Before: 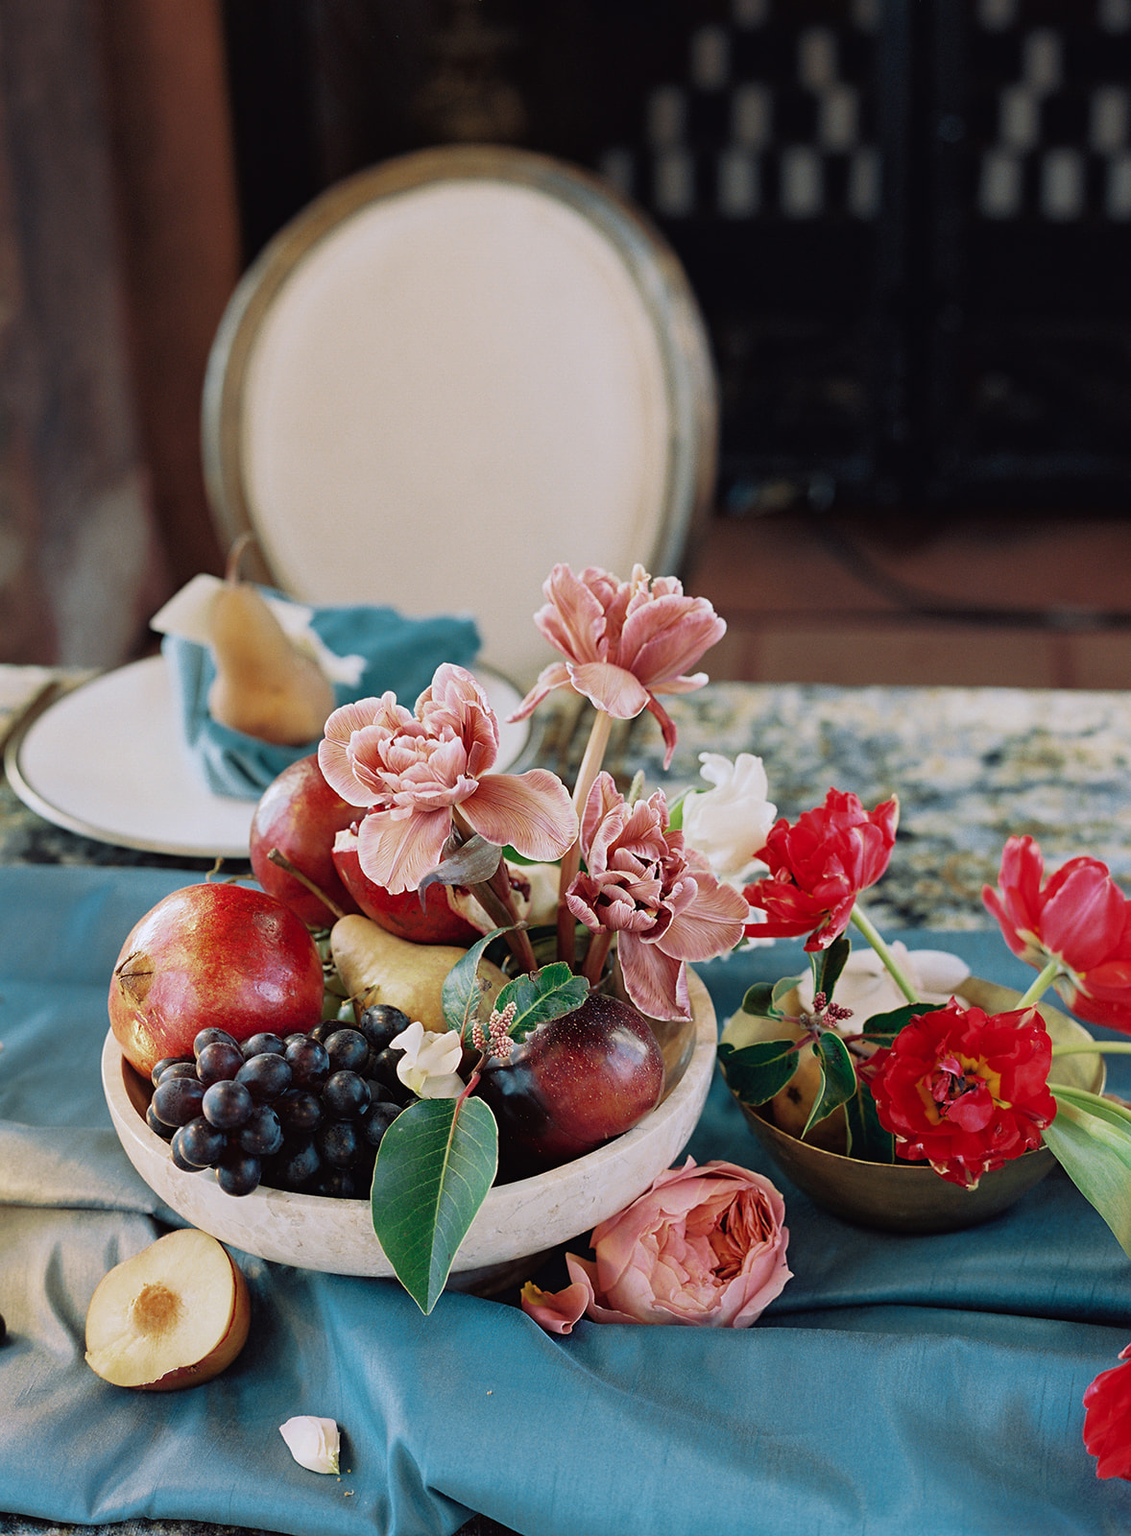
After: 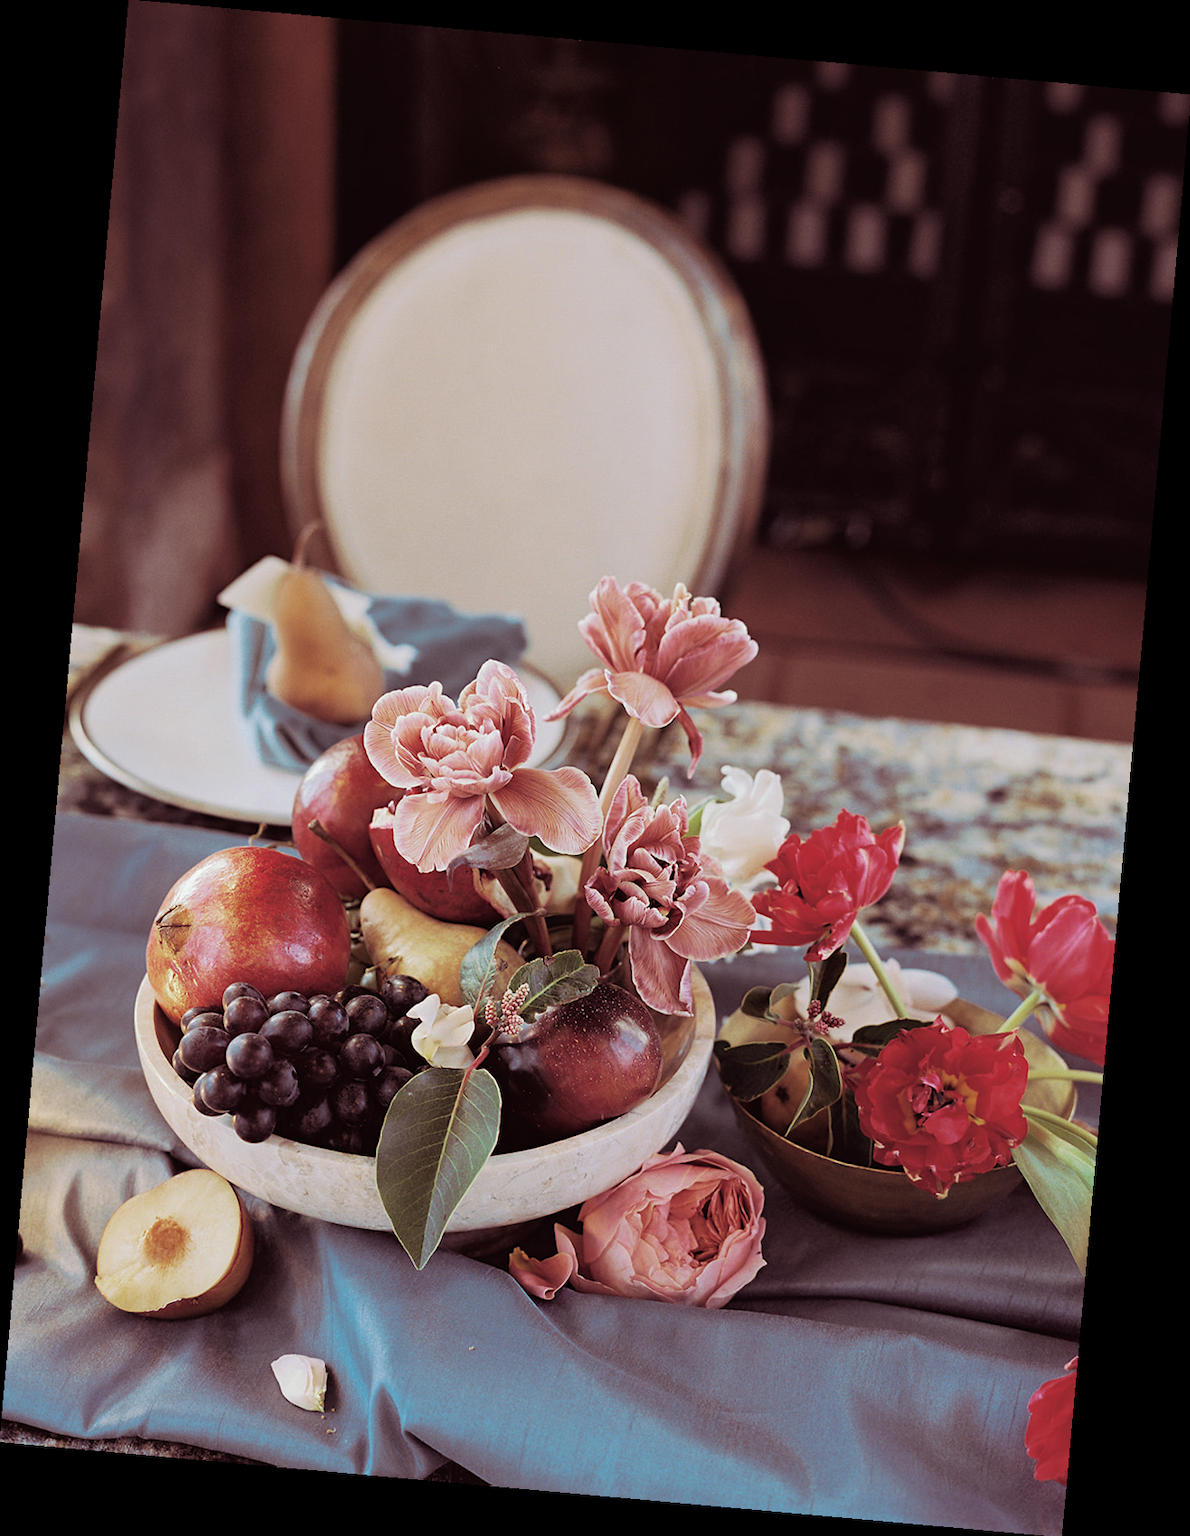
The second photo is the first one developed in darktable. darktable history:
split-toning: on, module defaults
rotate and perspective: rotation 5.12°, automatic cropping off
